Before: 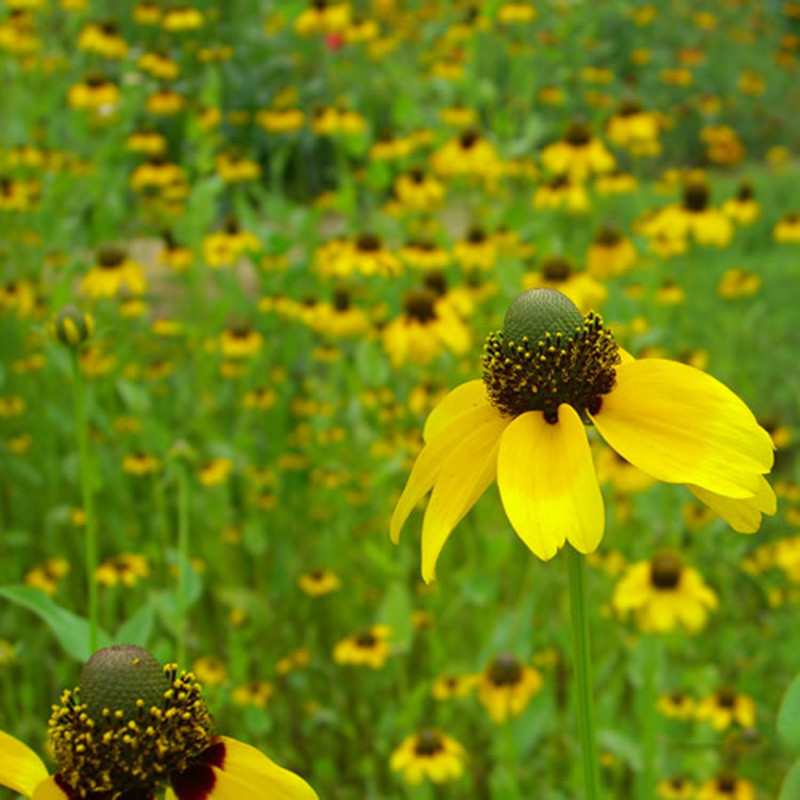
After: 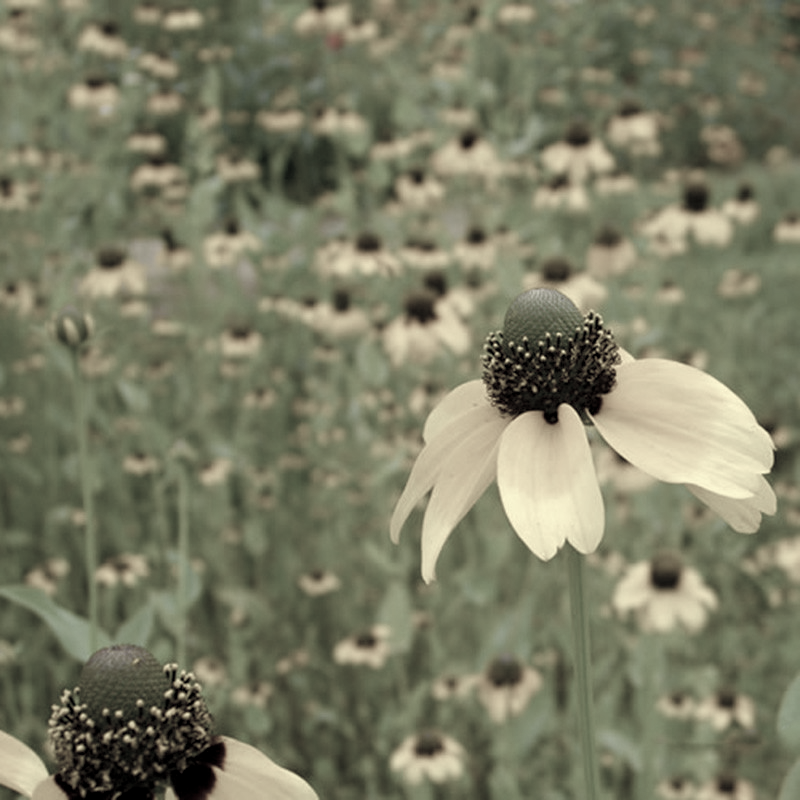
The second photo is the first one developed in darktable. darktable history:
color correction: highlights b* -0.031, saturation 0.201
color balance rgb: highlights gain › chroma 1.626%, highlights gain › hue 56.4°, global offset › luminance -0.398%, perceptual saturation grading › global saturation 20%, perceptual saturation grading › highlights -25.411%, perceptual saturation grading › shadows 49.436%
